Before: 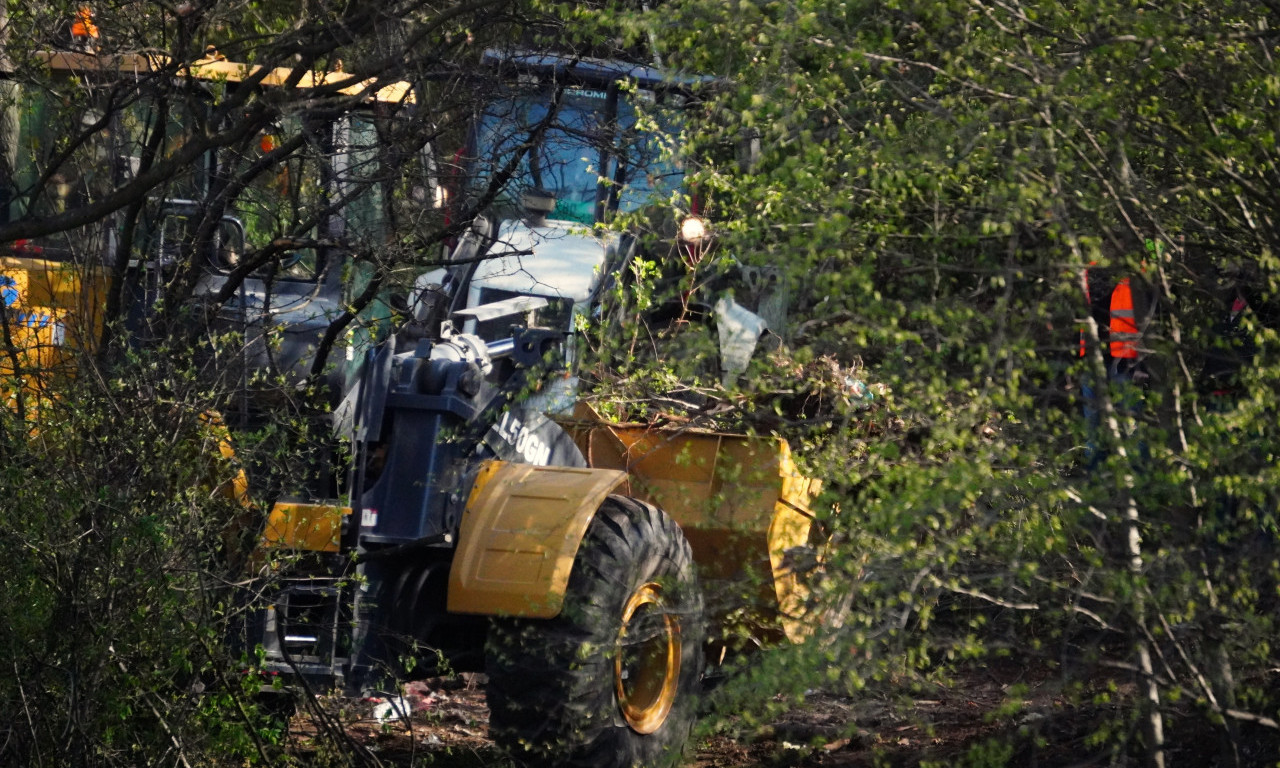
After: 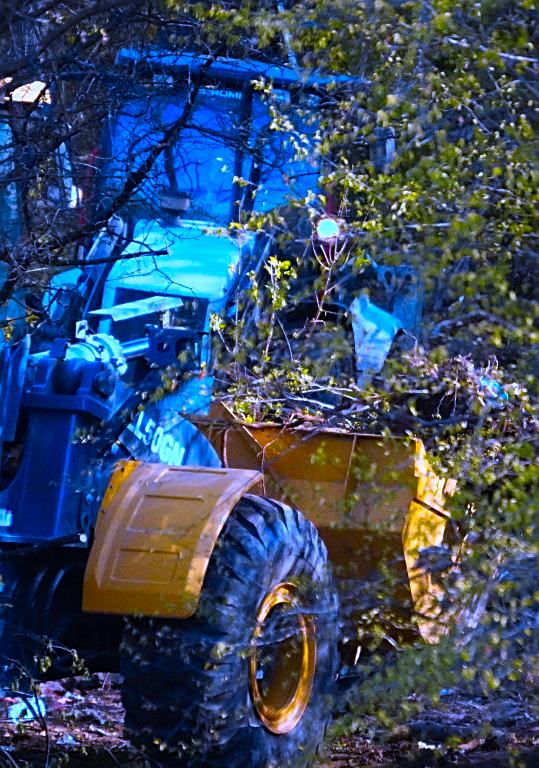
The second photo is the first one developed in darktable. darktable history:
sharpen: on, module defaults
crop: left 28.583%, right 29.231%
white balance: red 0.98, blue 1.61
color contrast: green-magenta contrast 1.12, blue-yellow contrast 1.95, unbound 0
